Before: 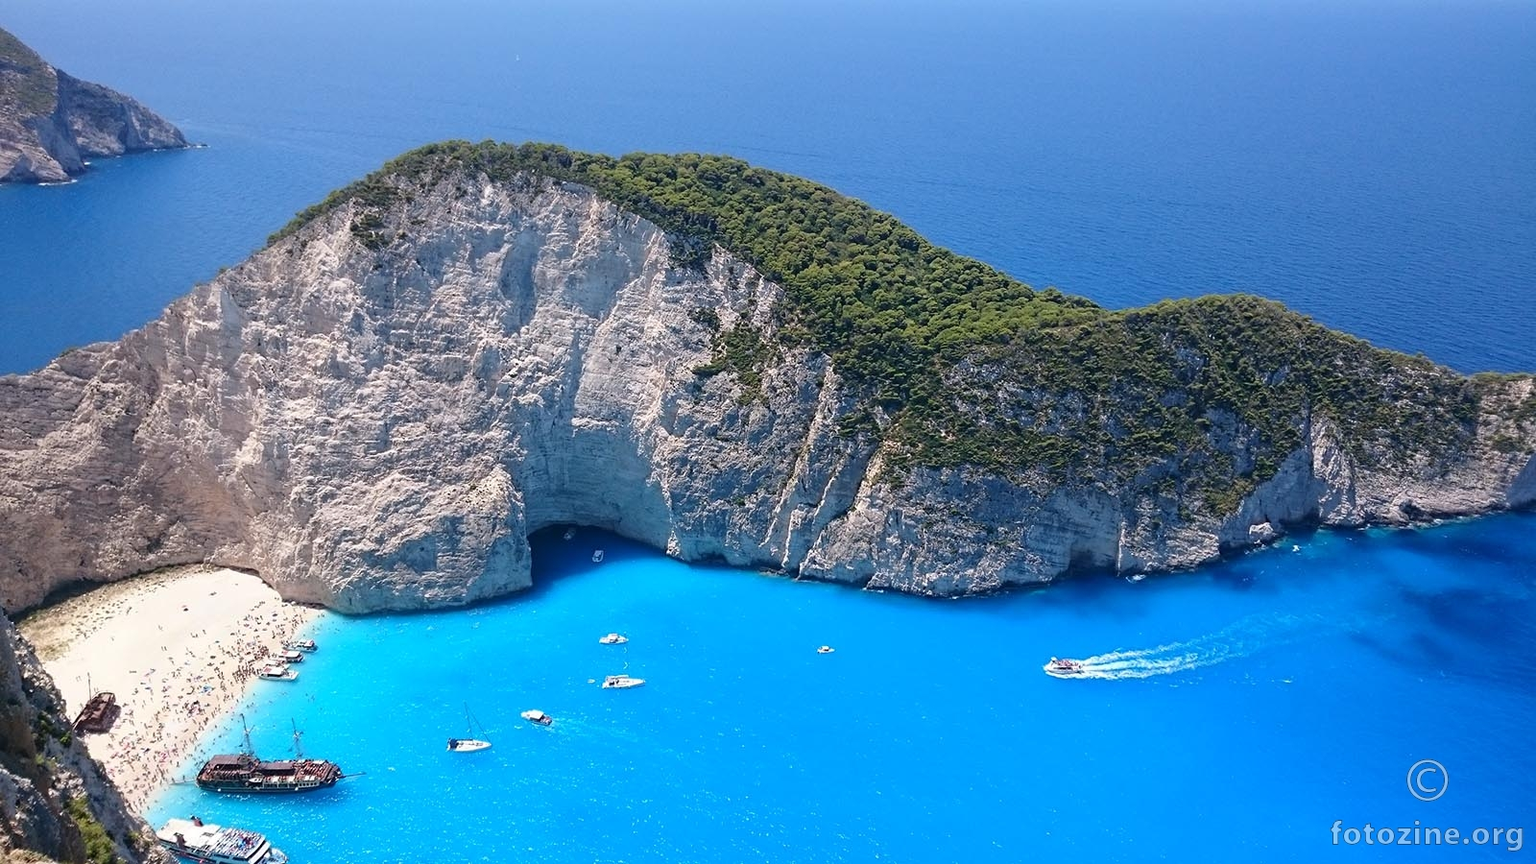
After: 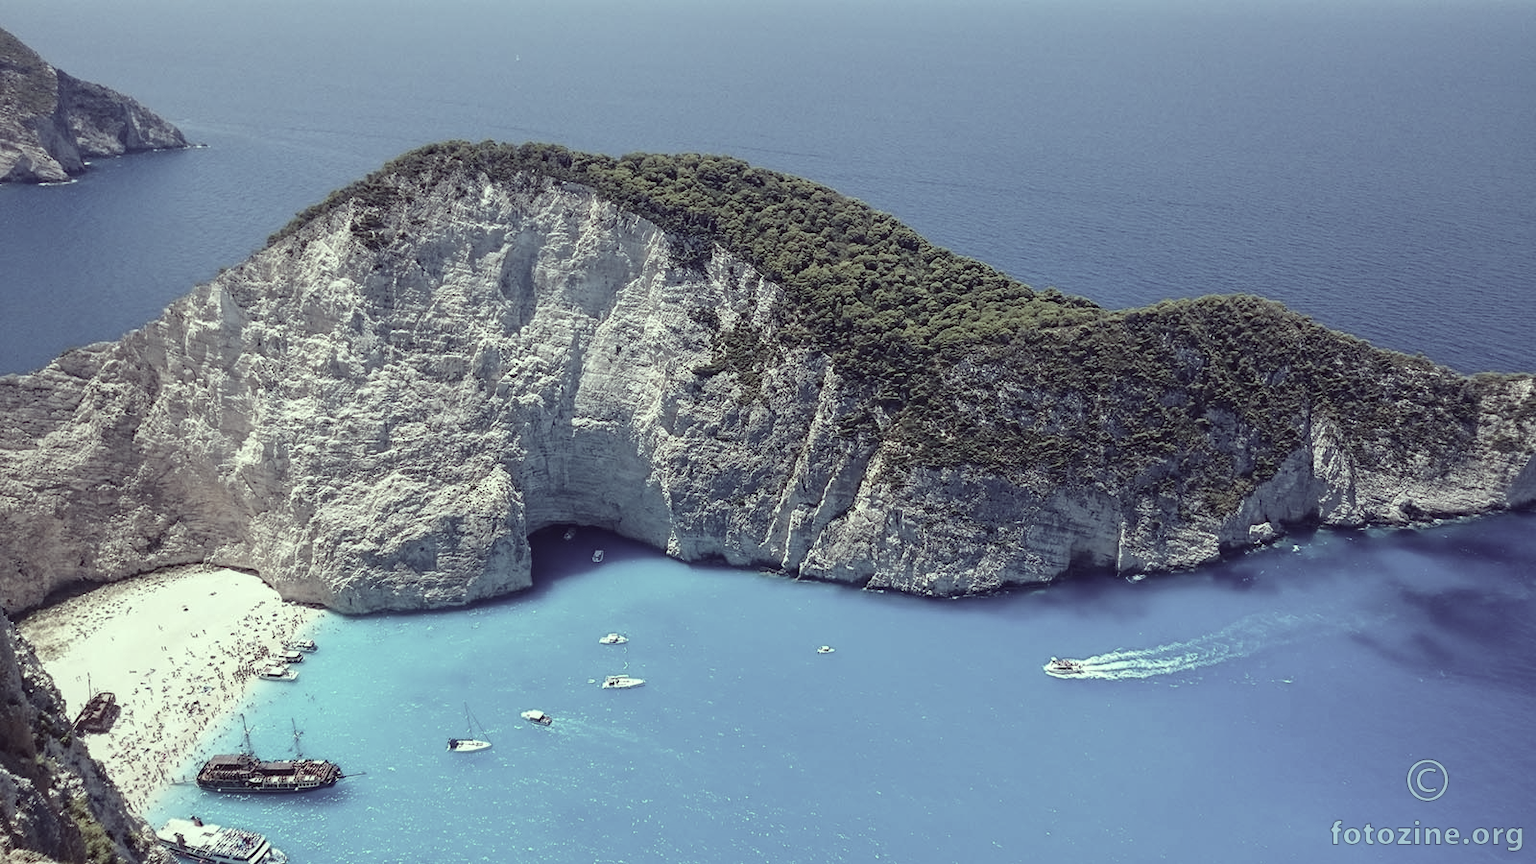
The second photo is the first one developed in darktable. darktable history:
color balance: lift [1.004, 1.002, 1.002, 0.998], gamma [1, 1.007, 1.002, 0.993], gain [1, 0.977, 1.013, 1.023], contrast -3.64%
color correction: highlights a* -20.17, highlights b* 20.27, shadows a* 20.03, shadows b* -20.46, saturation 0.43
local contrast: on, module defaults
